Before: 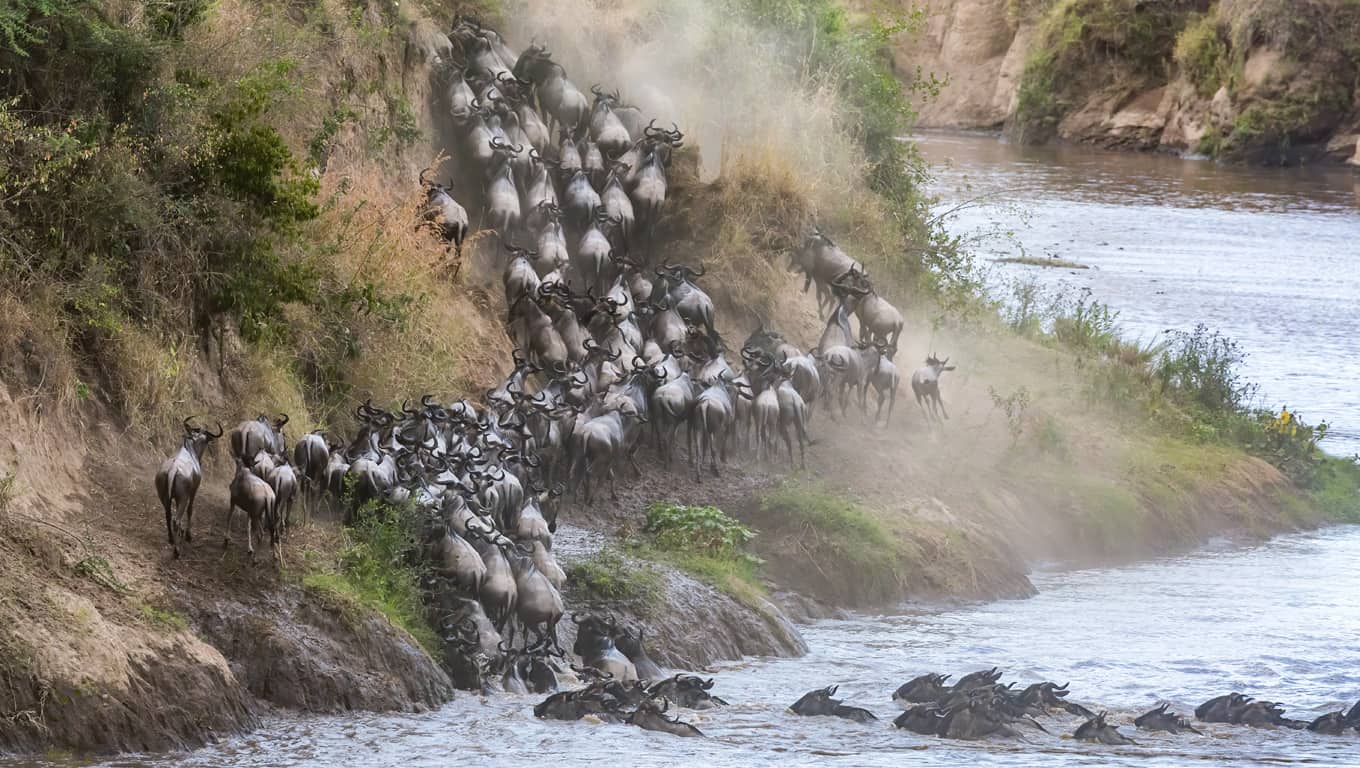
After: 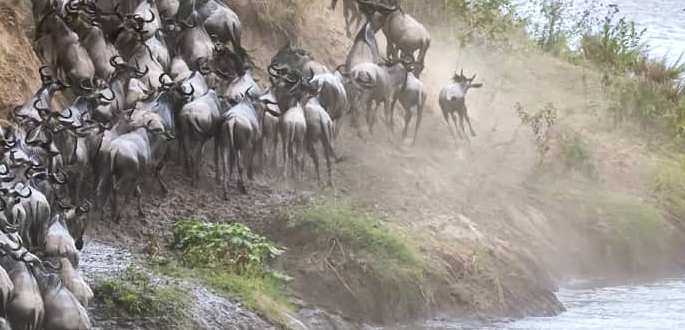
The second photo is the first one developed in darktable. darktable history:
crop: left 34.841%, top 36.937%, right 14.721%, bottom 20.088%
local contrast: mode bilateral grid, contrast 20, coarseness 50, detail 143%, midtone range 0.2
exposure: exposure 0.124 EV, compensate highlight preservation false
